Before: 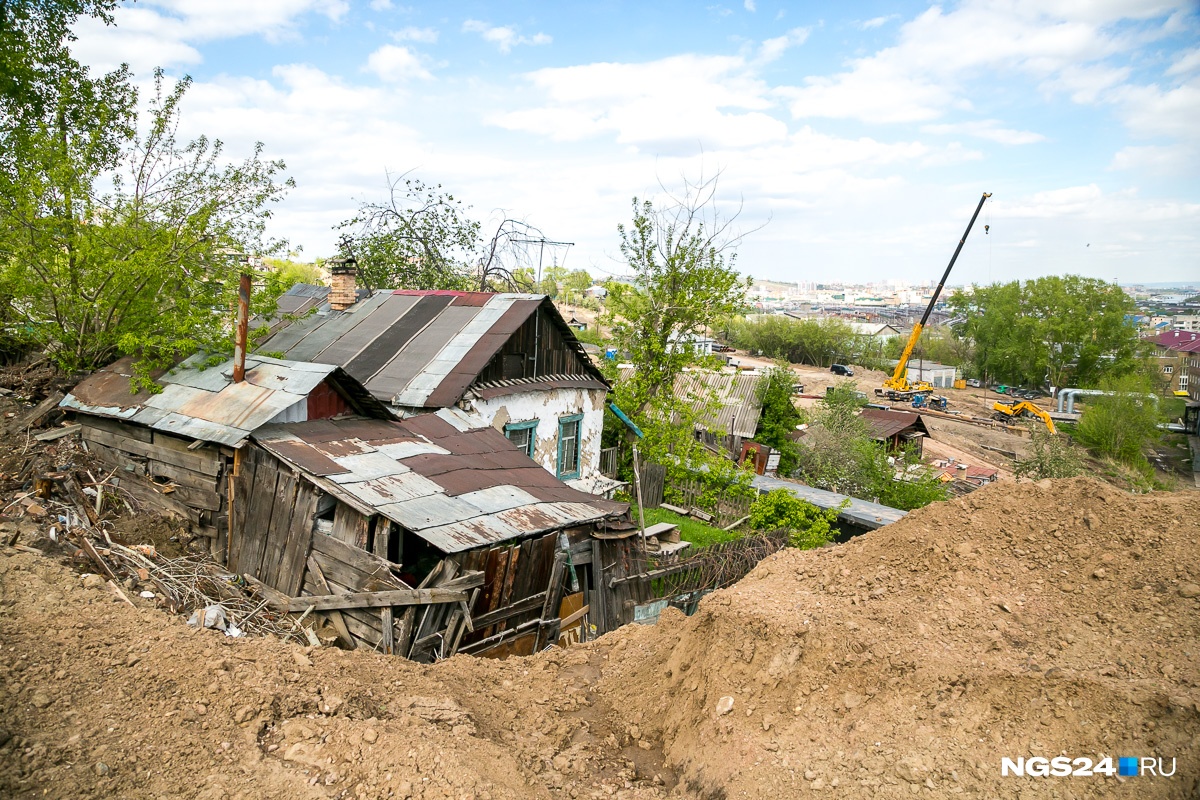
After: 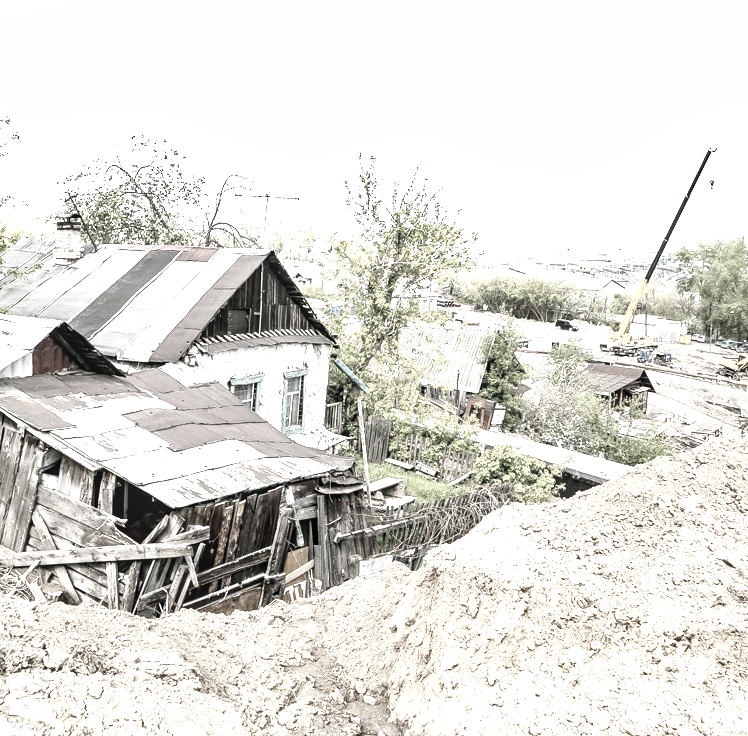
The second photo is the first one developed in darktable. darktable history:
crop and rotate: left 22.918%, top 5.629%, right 14.711%, bottom 2.247%
shadows and highlights: radius 44.78, white point adjustment 6.64, compress 79.65%, highlights color adjustment 78.42%, soften with gaussian
color correction: saturation 0.2
base curve: curves: ch0 [(0, 0) (0.005, 0.002) (0.15, 0.3) (0.4, 0.7) (0.75, 0.95) (1, 1)], preserve colors none
local contrast: on, module defaults
exposure: black level correction 0, exposure 0.7 EV, compensate exposure bias true, compensate highlight preservation false
